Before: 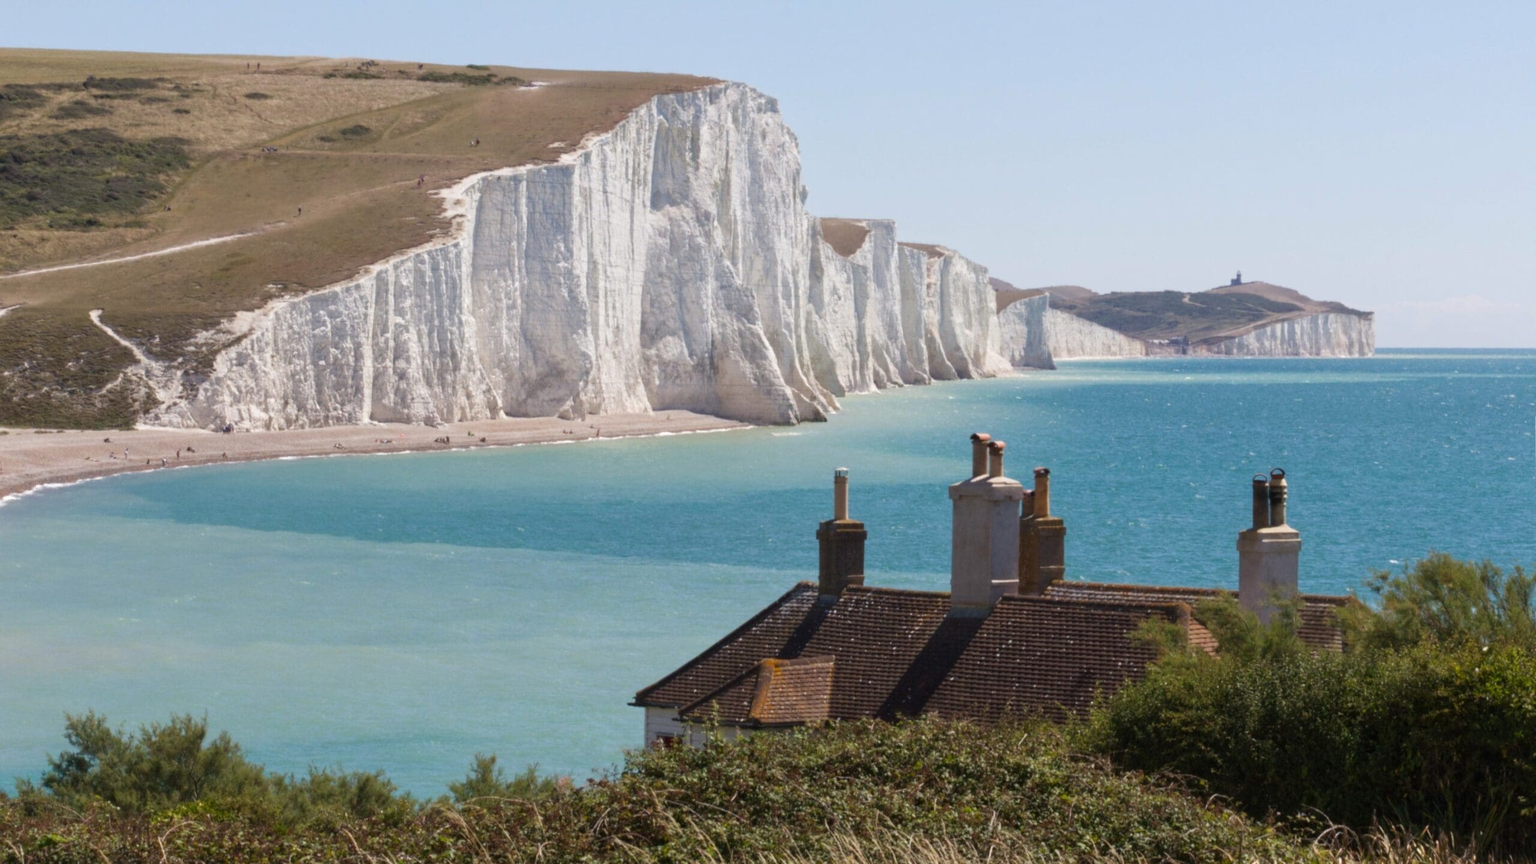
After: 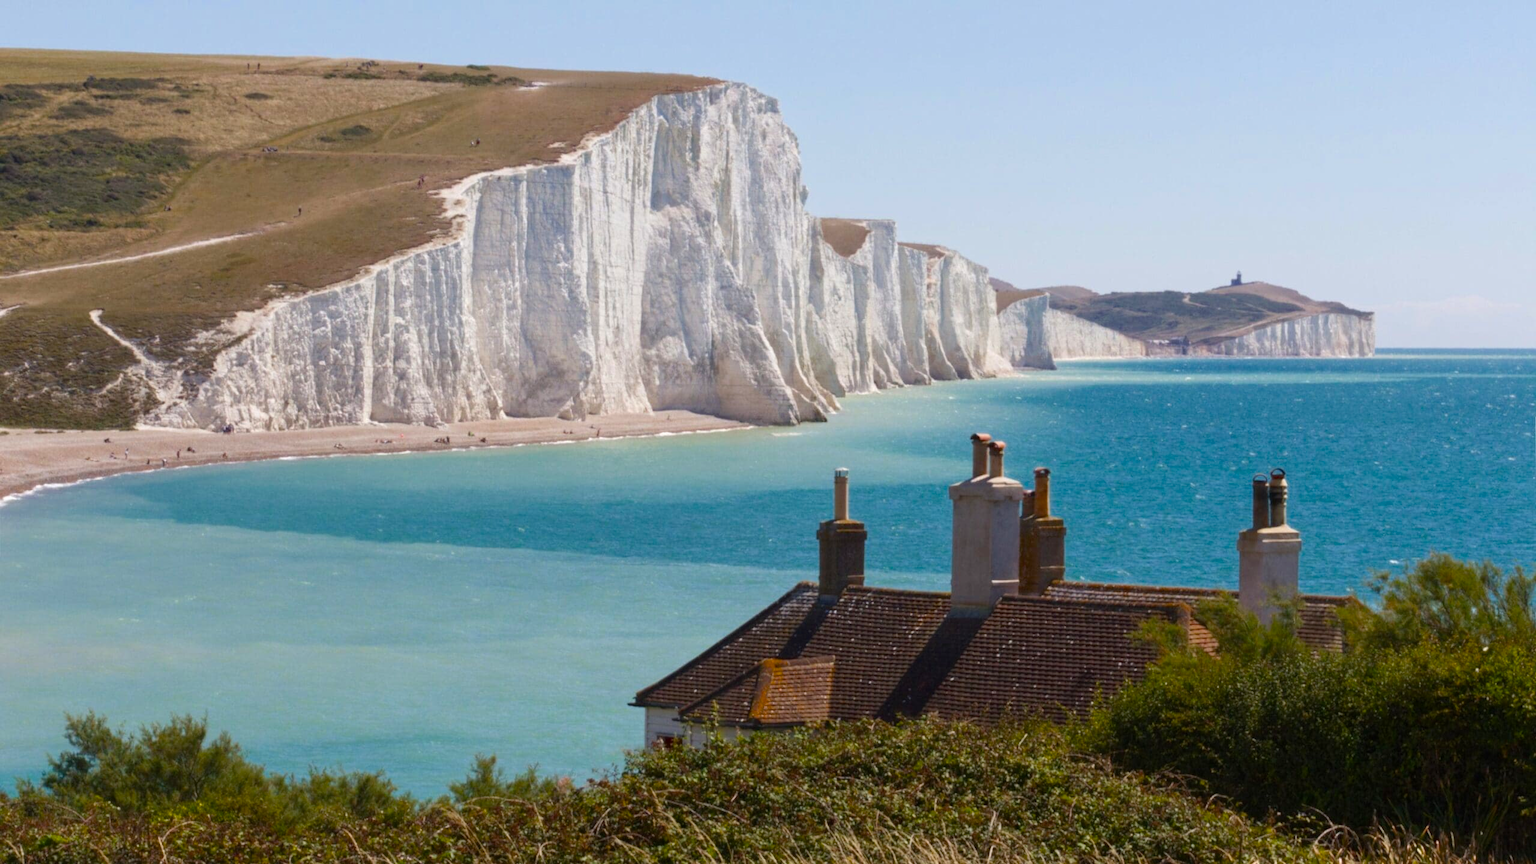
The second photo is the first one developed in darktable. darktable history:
color balance rgb: perceptual saturation grading › global saturation 25.06%, saturation formula JzAzBz (2021)
